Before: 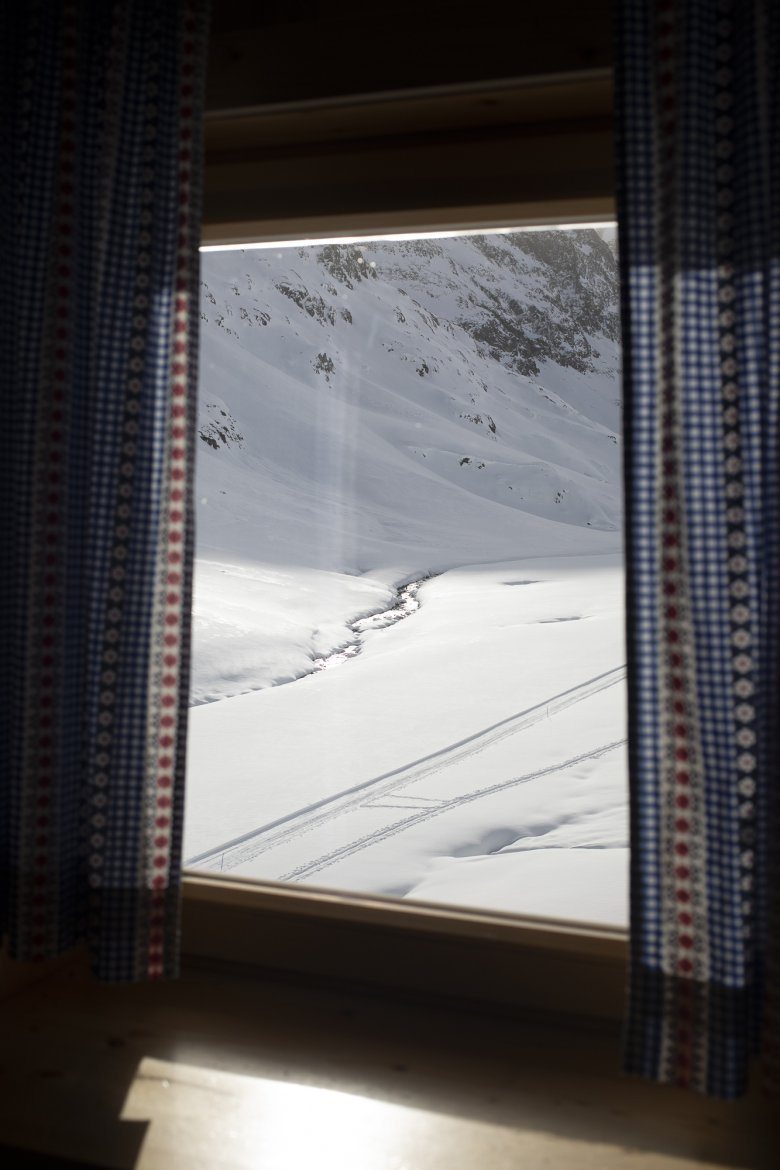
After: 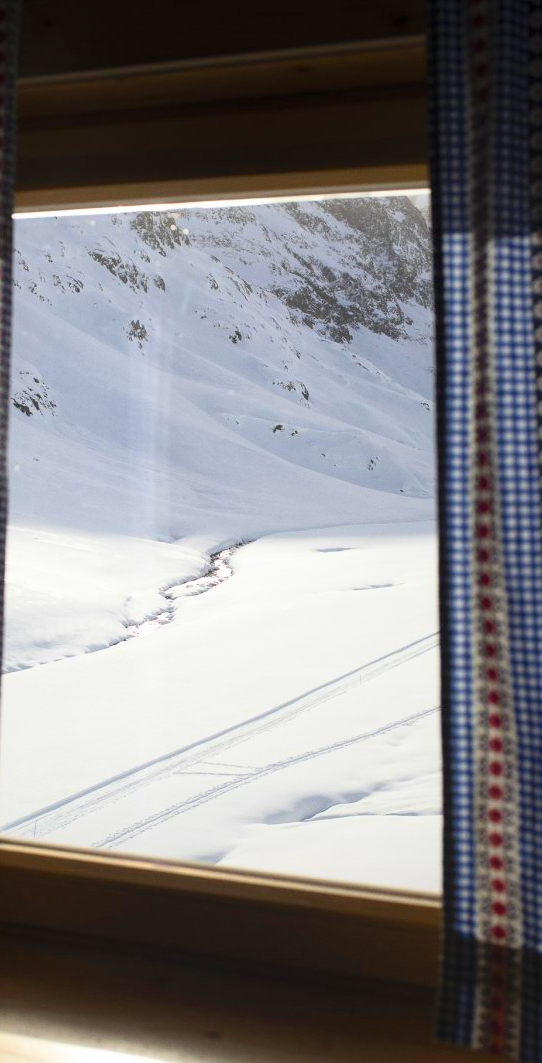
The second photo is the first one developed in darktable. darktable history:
crop and rotate: left 24.034%, top 2.838%, right 6.406%, bottom 6.299%
grain: coarseness 14.57 ISO, strength 8.8%
contrast brightness saturation: contrast 0.2, brightness 0.2, saturation 0.8
